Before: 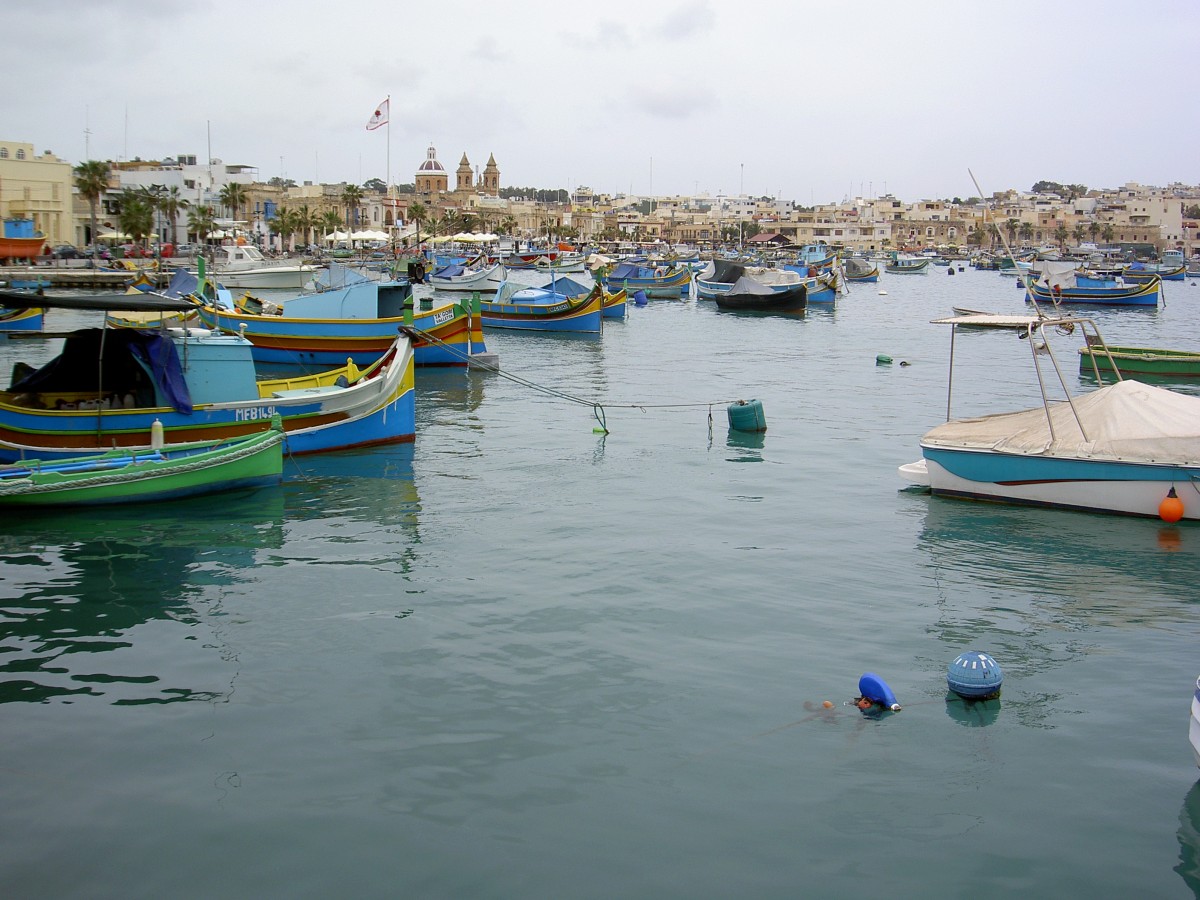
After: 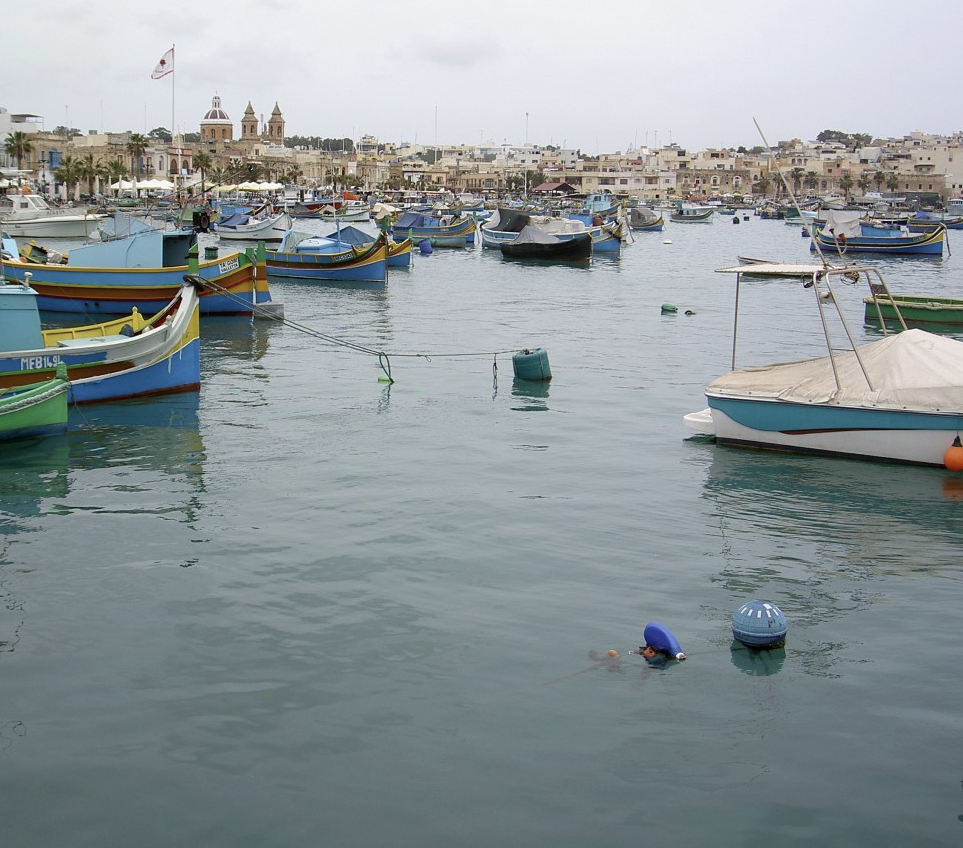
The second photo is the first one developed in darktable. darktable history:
contrast brightness saturation: contrast 0.06, brightness -0.01, saturation -0.23
crop and rotate: left 17.959%, top 5.771%, right 1.742%
